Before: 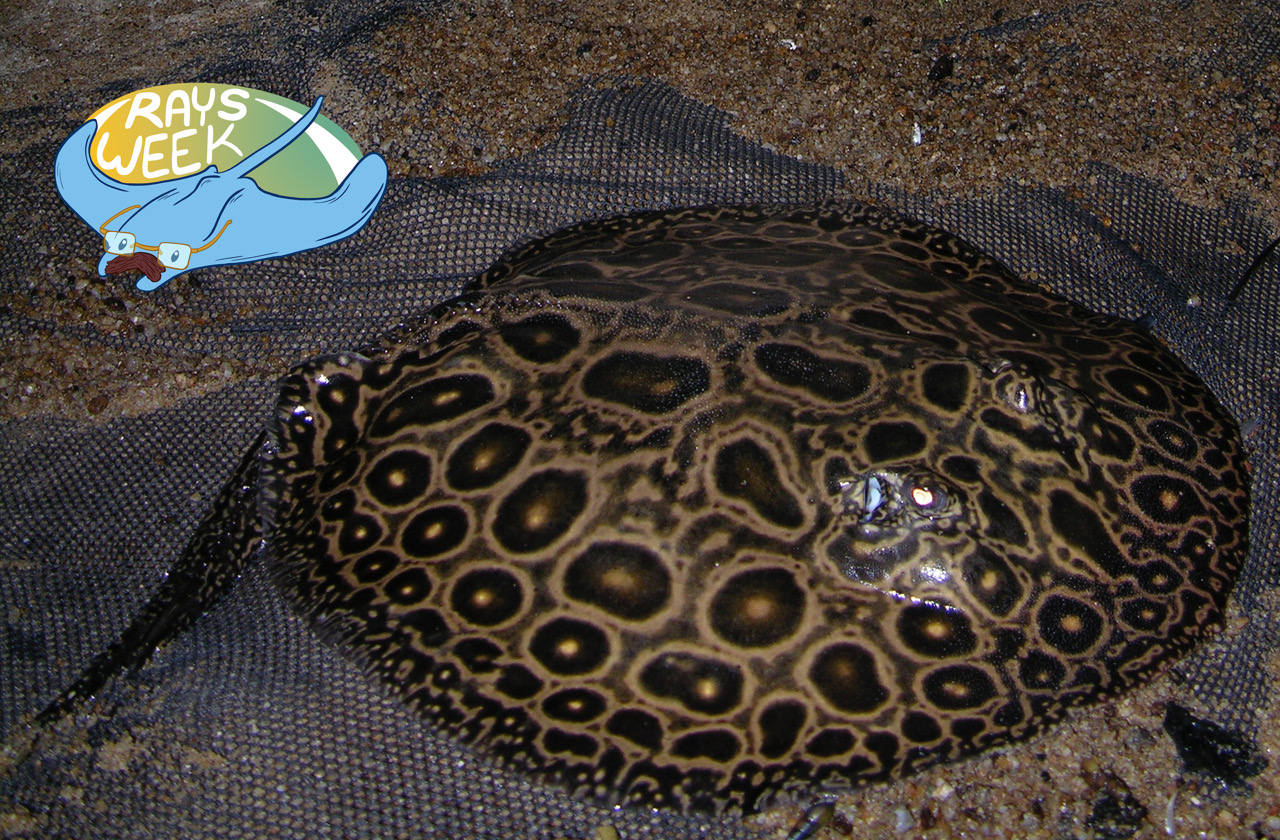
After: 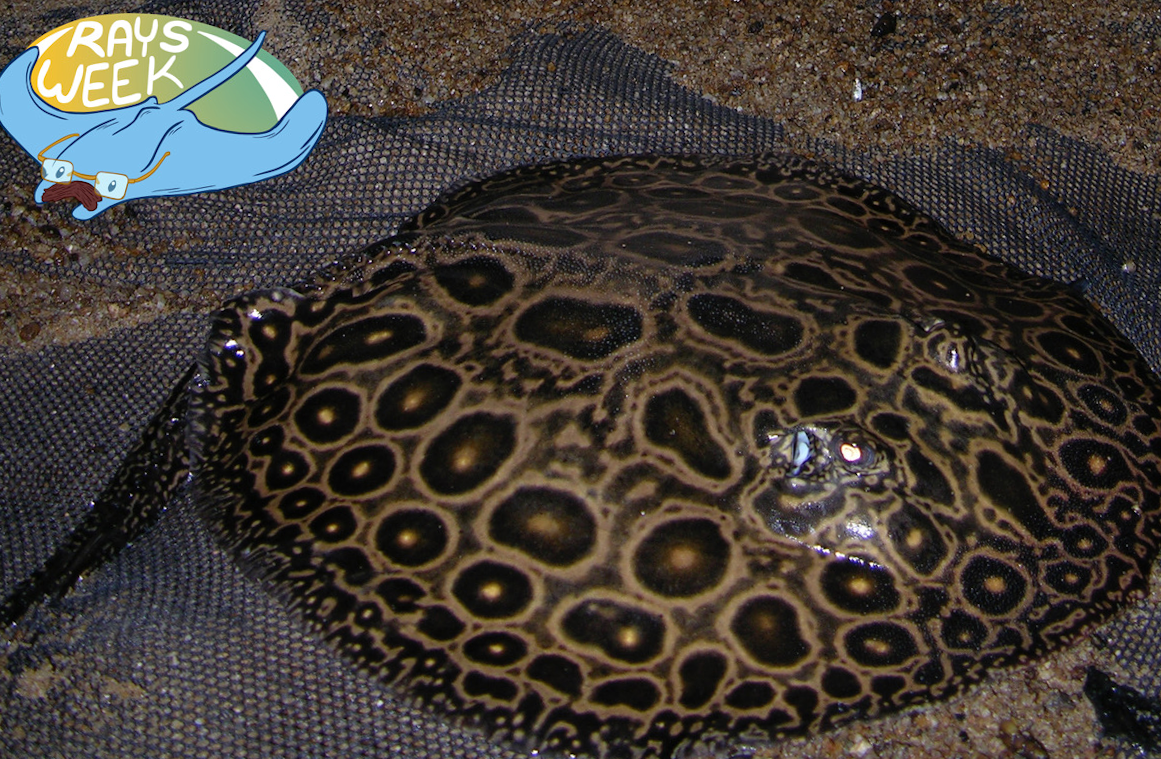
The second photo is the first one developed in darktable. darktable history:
crop and rotate: angle -2.01°, left 3.109%, top 4.144%, right 1.364%, bottom 0.637%
shadows and highlights: radius 95.72, shadows -15.2, white point adjustment 0.218, highlights 31.91, compress 48.26%, soften with gaussian
